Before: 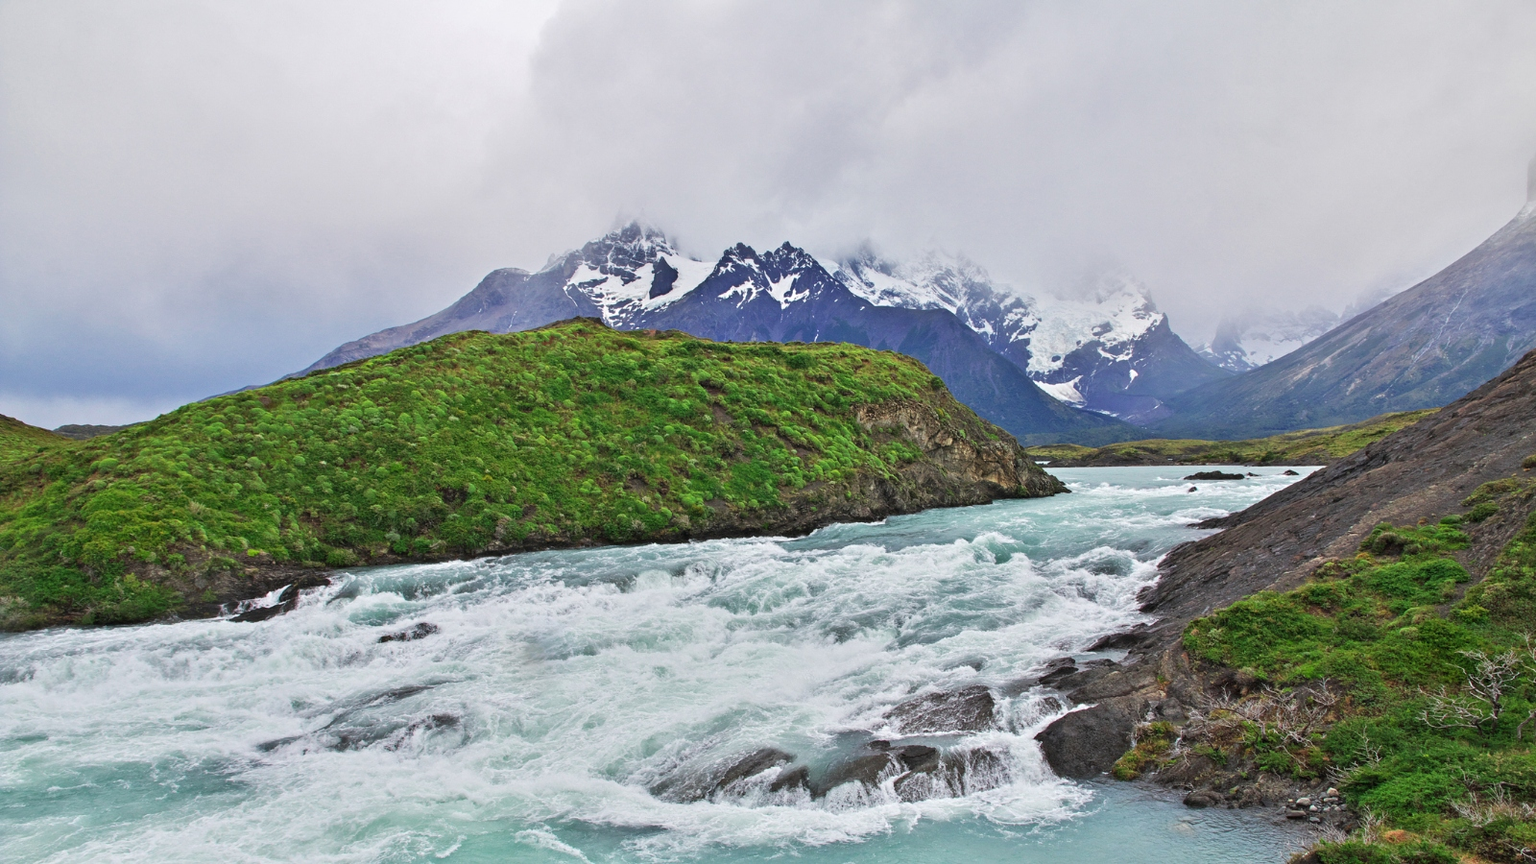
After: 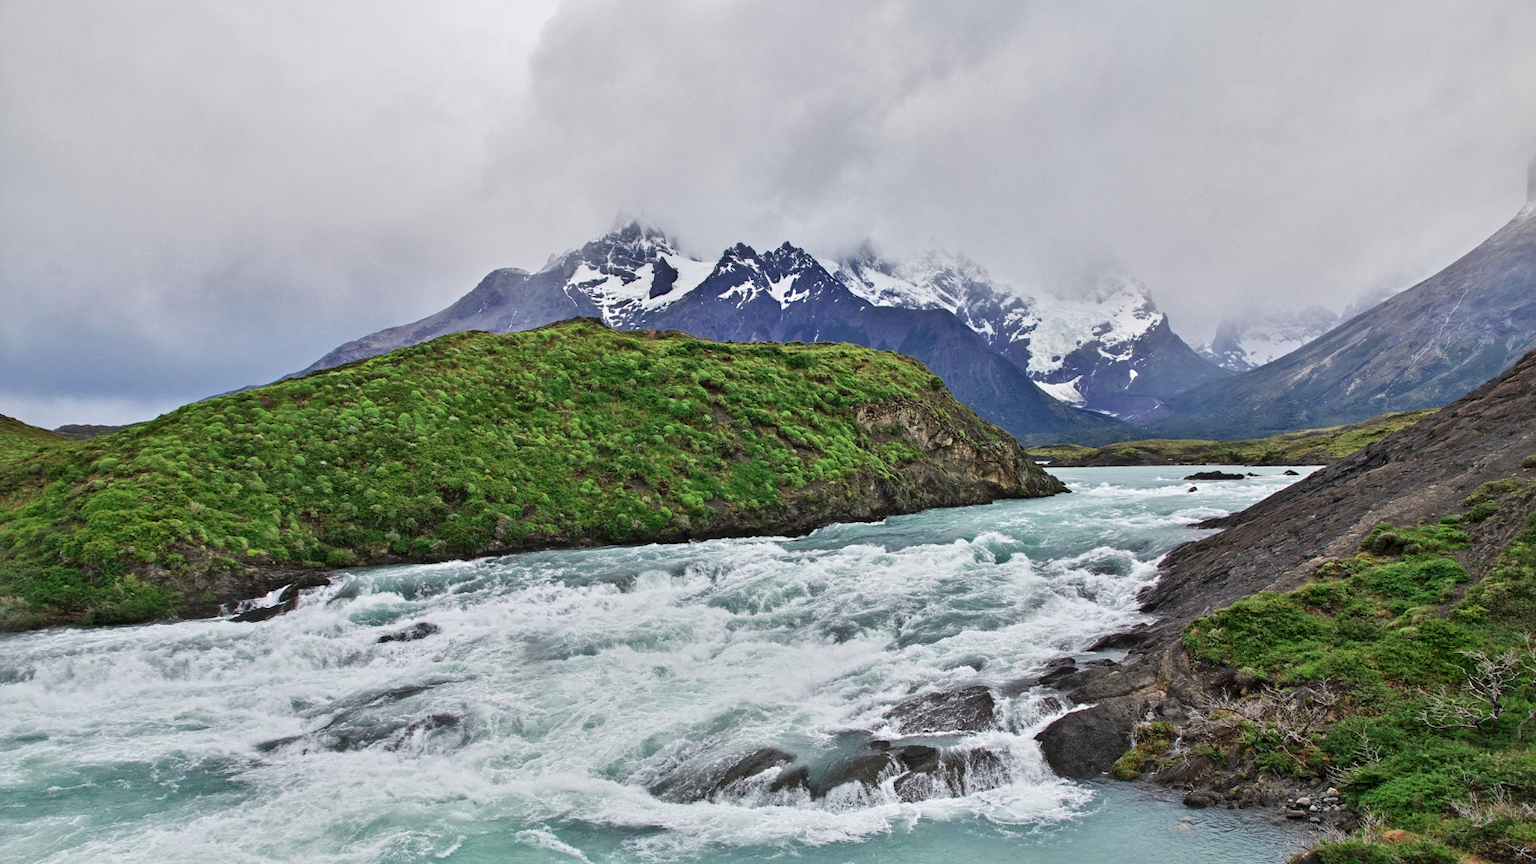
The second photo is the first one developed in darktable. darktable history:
local contrast: mode bilateral grid, contrast 20, coarseness 50, detail 150%, midtone range 0.2
contrast brightness saturation: contrast -0.08, brightness -0.04, saturation -0.11
